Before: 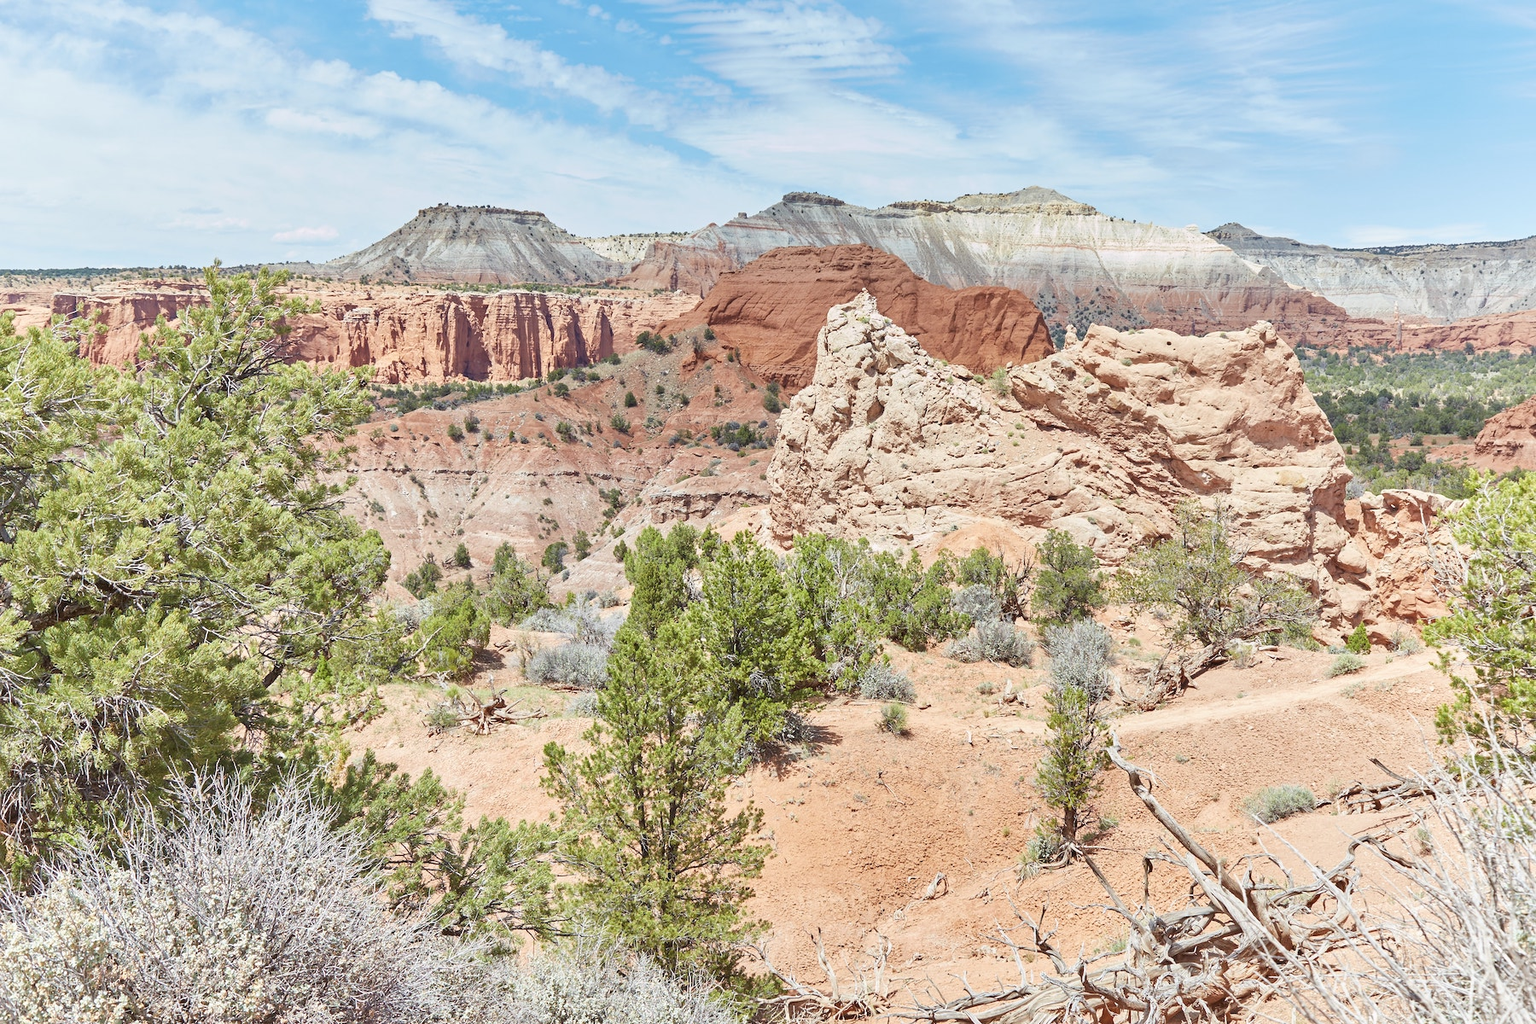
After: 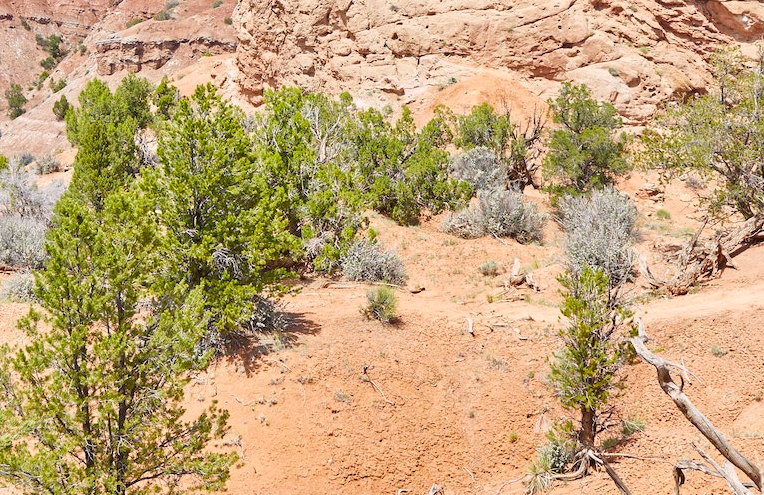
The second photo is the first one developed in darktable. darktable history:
crop: left 37.001%, top 44.898%, right 20.543%, bottom 13.836%
color balance rgb: highlights gain › chroma 0.985%, highlights gain › hue 27.31°, perceptual saturation grading › global saturation 30.48%
